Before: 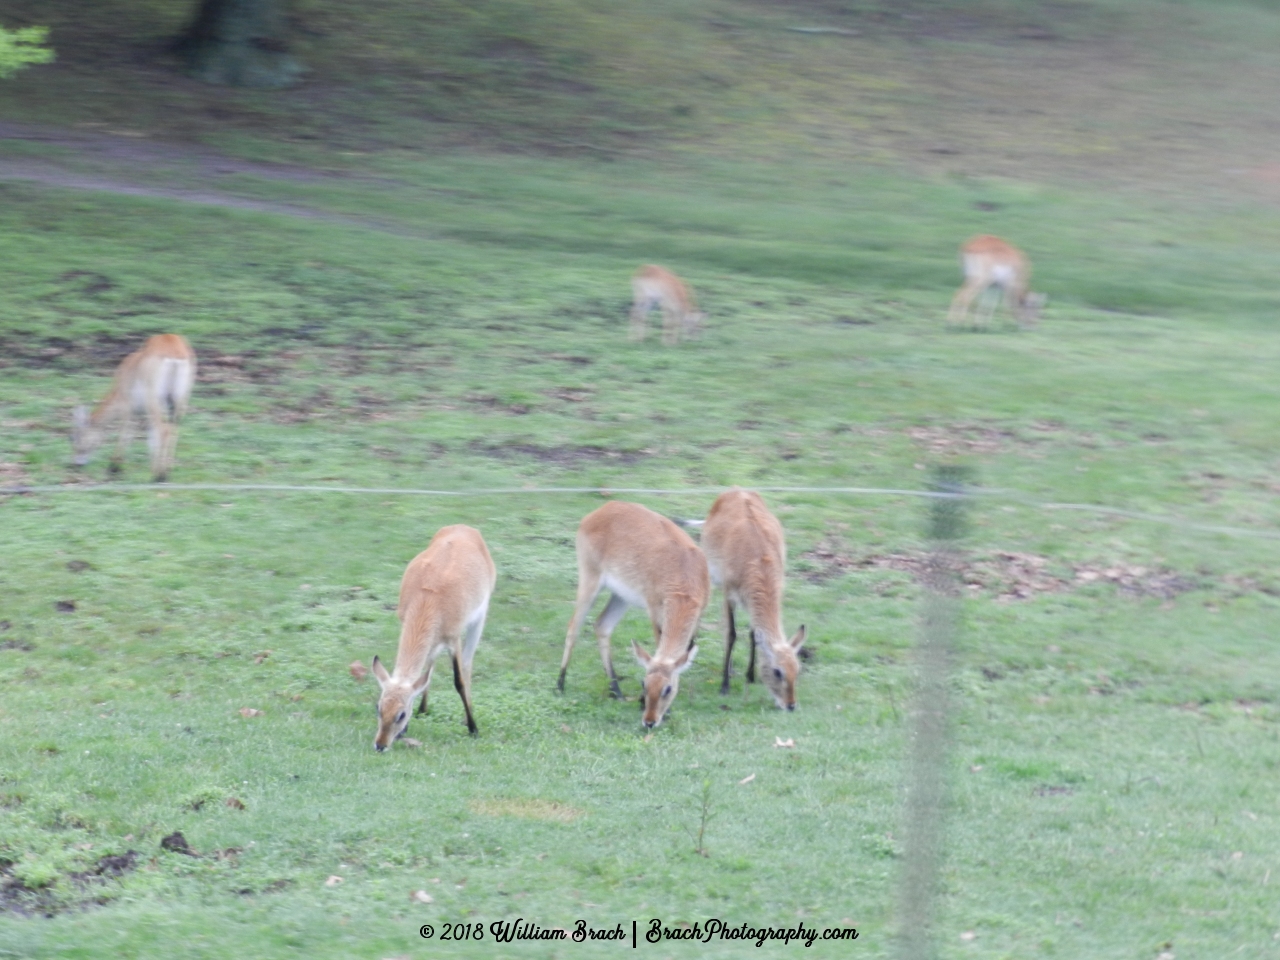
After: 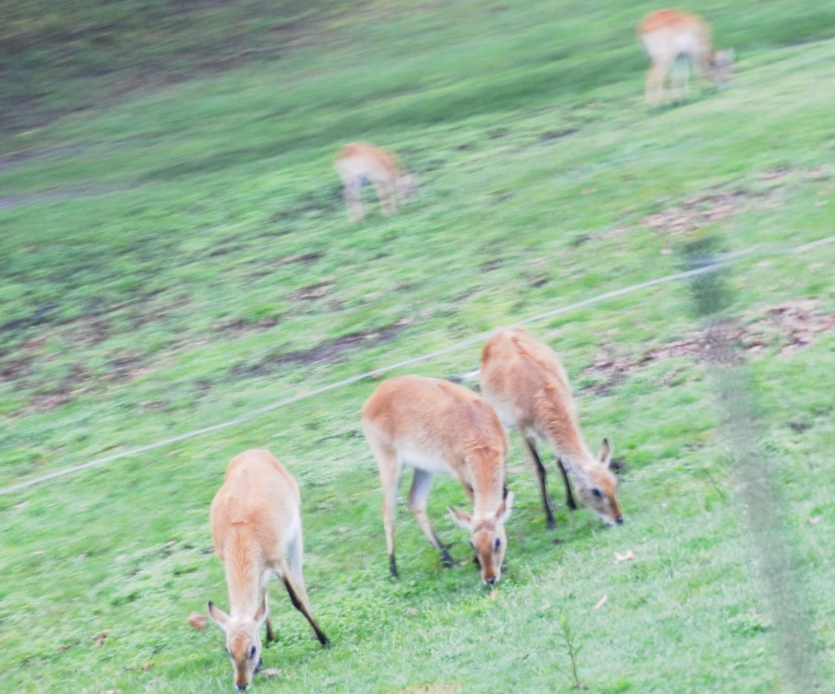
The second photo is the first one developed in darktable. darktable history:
tone curve: curves: ch0 [(0, 0.006) (0.037, 0.022) (0.123, 0.105) (0.19, 0.173) (0.277, 0.279) (0.474, 0.517) (0.597, 0.662) (0.687, 0.774) (0.855, 0.891) (1, 0.982)]; ch1 [(0, 0) (0.243, 0.245) (0.422, 0.415) (0.493, 0.495) (0.508, 0.503) (0.544, 0.552) (0.557, 0.582) (0.626, 0.672) (0.694, 0.732) (1, 1)]; ch2 [(0, 0) (0.249, 0.216) (0.356, 0.329) (0.424, 0.442) (0.476, 0.483) (0.498, 0.5) (0.517, 0.519) (0.532, 0.539) (0.562, 0.596) (0.614, 0.662) (0.706, 0.757) (0.808, 0.809) (0.991, 0.968)], preserve colors none
local contrast: on, module defaults
crop and rotate: angle 18.24°, left 6.832%, right 3.983%, bottom 1.092%
color balance rgb: highlights gain › chroma 0.133%, highlights gain › hue 331.43°, perceptual saturation grading › global saturation 25.908%, contrast -9.914%
